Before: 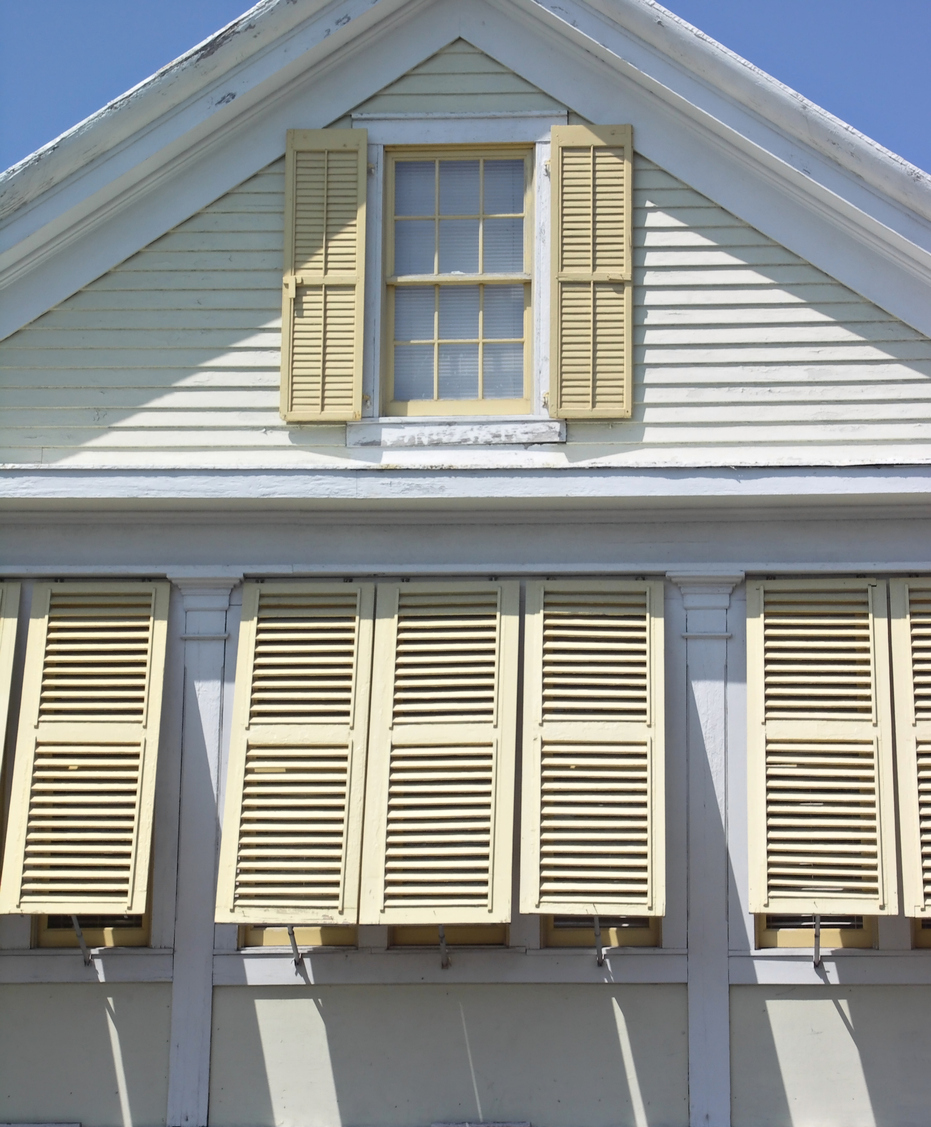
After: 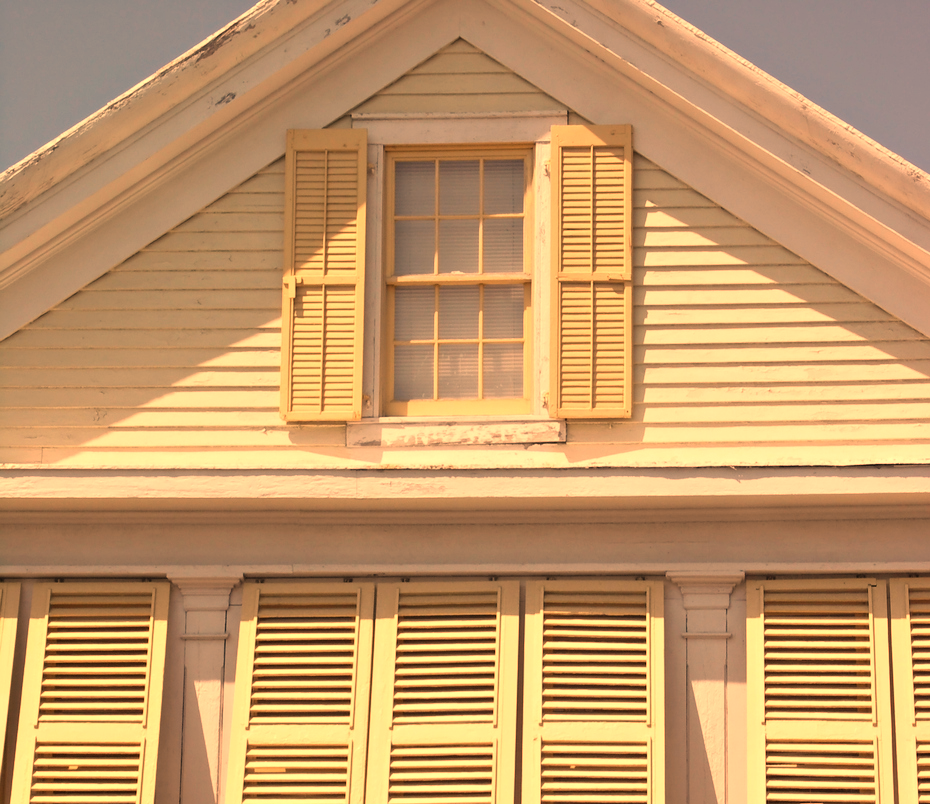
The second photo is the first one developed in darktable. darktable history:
crop: bottom 28.576%
white balance: red 1.467, blue 0.684
